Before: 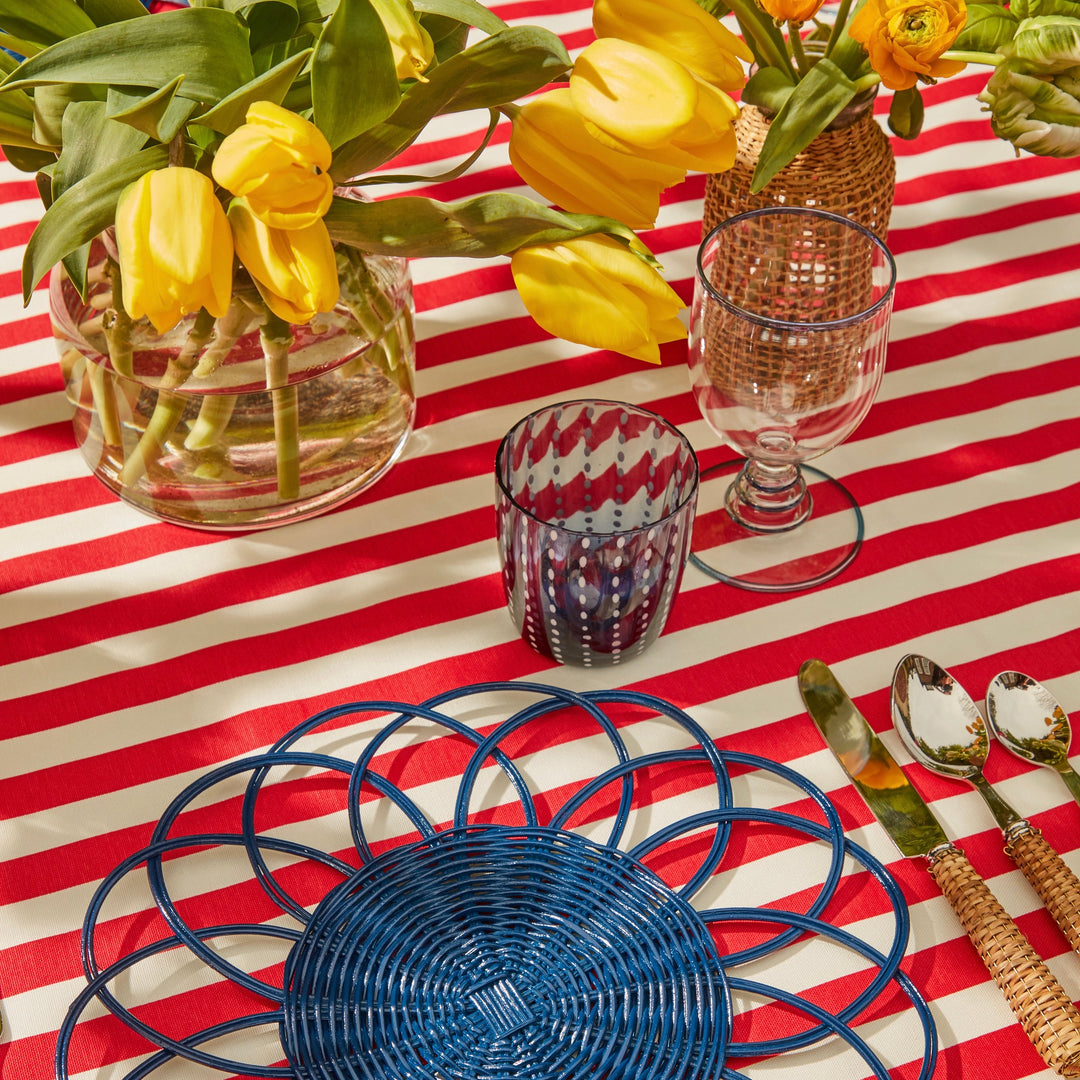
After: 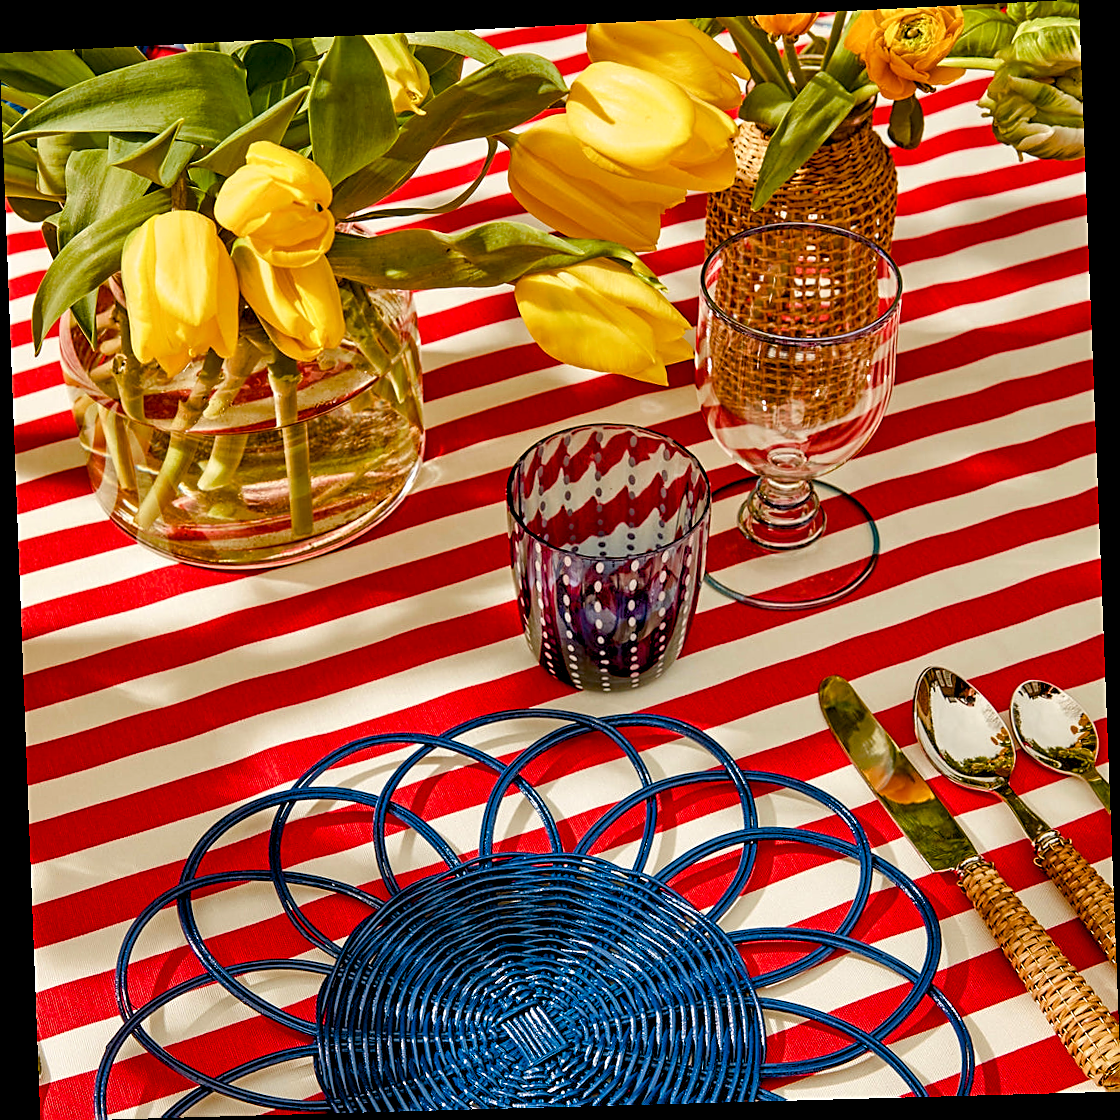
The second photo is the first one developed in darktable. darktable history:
rotate and perspective: rotation -2.22°, lens shift (horizontal) -0.022, automatic cropping off
color balance rgb: shadows lift › luminance -9.41%, highlights gain › luminance 17.6%, global offset › luminance -1.45%, perceptual saturation grading › highlights -17.77%, perceptual saturation grading › mid-tones 33.1%, perceptual saturation grading › shadows 50.52%, global vibrance 24.22%
sharpen: on, module defaults
